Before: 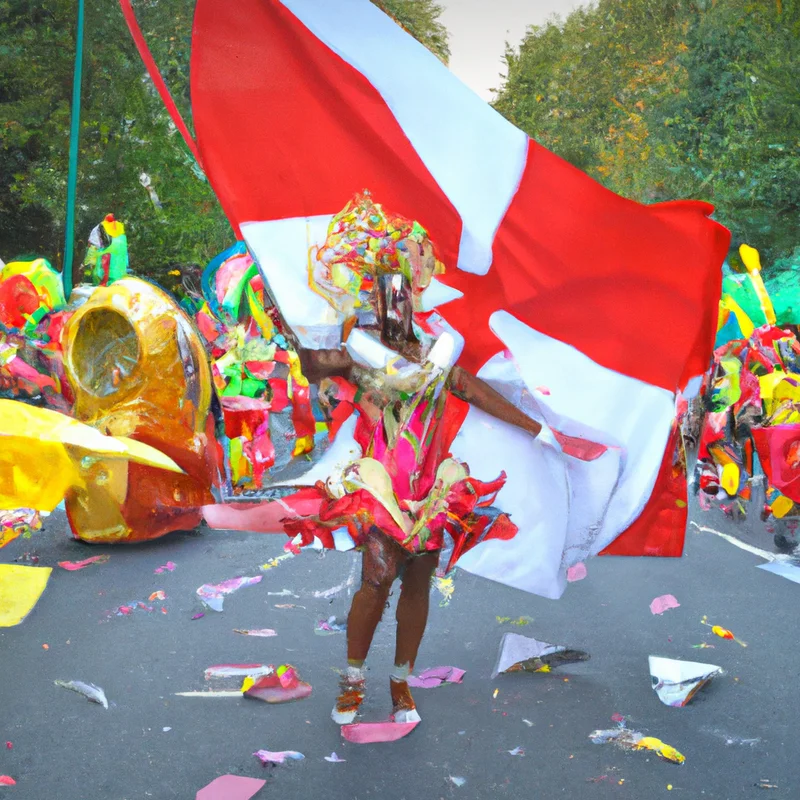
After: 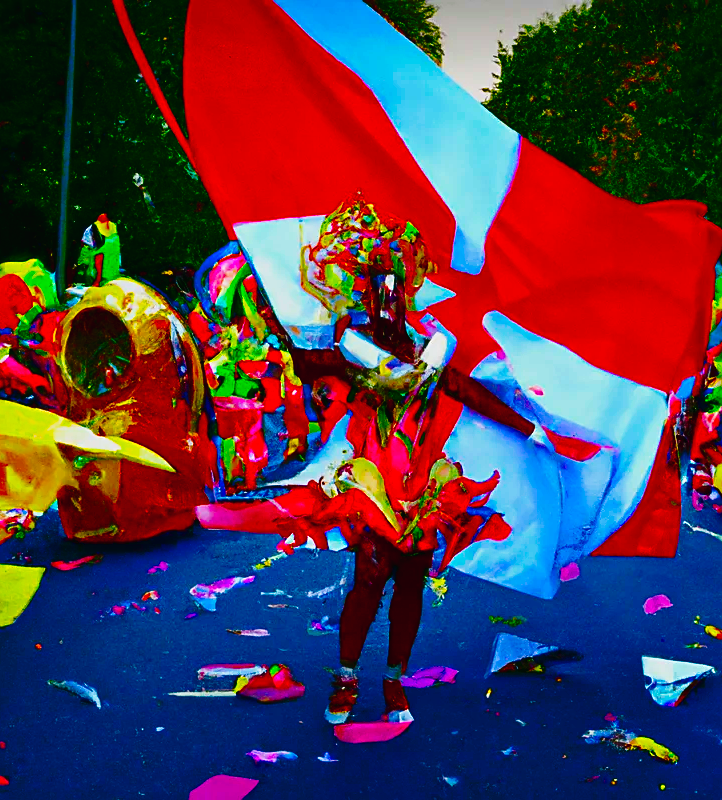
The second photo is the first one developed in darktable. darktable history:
exposure: exposure -0.272 EV, compensate exposure bias true, compensate highlight preservation false
crop and rotate: left 0.942%, right 8.758%
sharpen: on, module defaults
contrast brightness saturation: brightness -0.988, saturation 0.982
tone curve: curves: ch0 [(0, 0.013) (0.129, 0.1) (0.291, 0.375) (0.46, 0.576) (0.667, 0.78) (0.851, 0.903) (0.997, 0.951)]; ch1 [(0, 0) (0.353, 0.344) (0.45, 0.46) (0.498, 0.495) (0.528, 0.531) (0.563, 0.566) (0.592, 0.609) (0.657, 0.672) (1, 1)]; ch2 [(0, 0) (0.333, 0.346) (0.375, 0.375) (0.427, 0.44) (0.5, 0.501) (0.505, 0.505) (0.544, 0.573) (0.576, 0.615) (0.612, 0.644) (0.66, 0.715) (1, 1)], preserve colors none
levels: levels [0, 0.476, 0.951]
color balance rgb: perceptual saturation grading › global saturation 30.798%, global vibrance 44.183%
